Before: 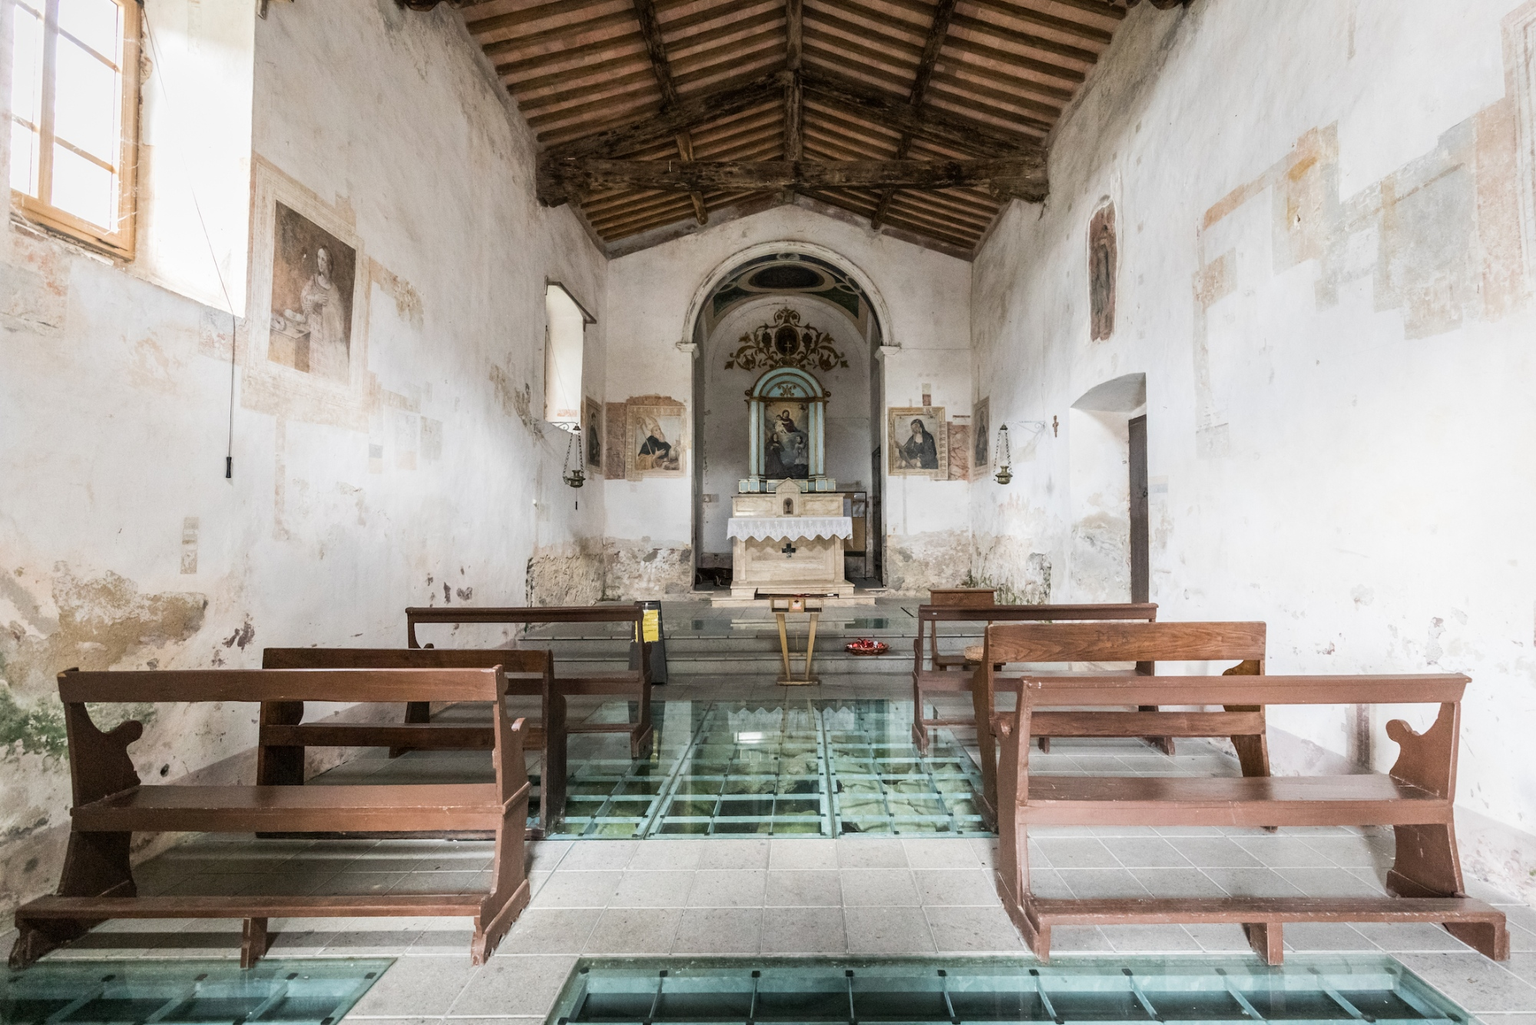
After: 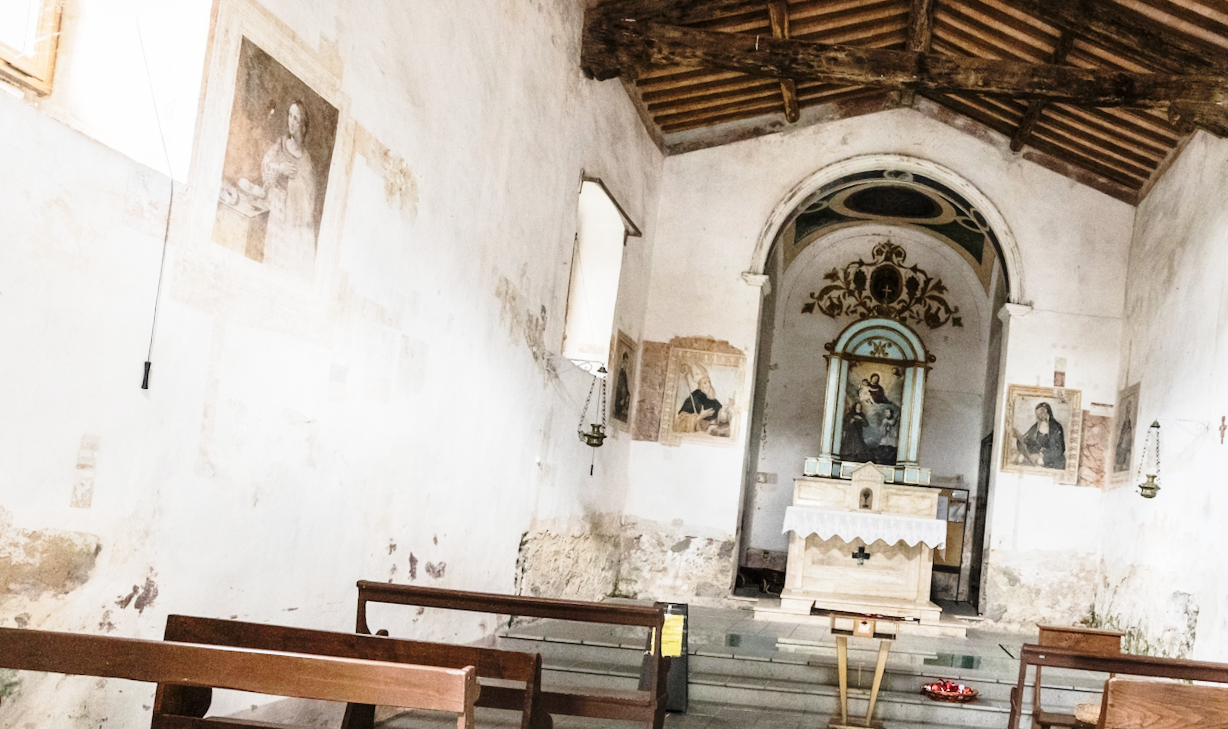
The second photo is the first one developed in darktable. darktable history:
crop and rotate: angle -5.74°, left 2.009%, top 6.76%, right 27.635%, bottom 30.607%
base curve: curves: ch0 [(0, 0) (0.028, 0.03) (0.121, 0.232) (0.46, 0.748) (0.859, 0.968) (1, 1)], preserve colors none
color balance rgb: perceptual saturation grading › global saturation -3.592%, perceptual saturation grading › shadows -1.087%
